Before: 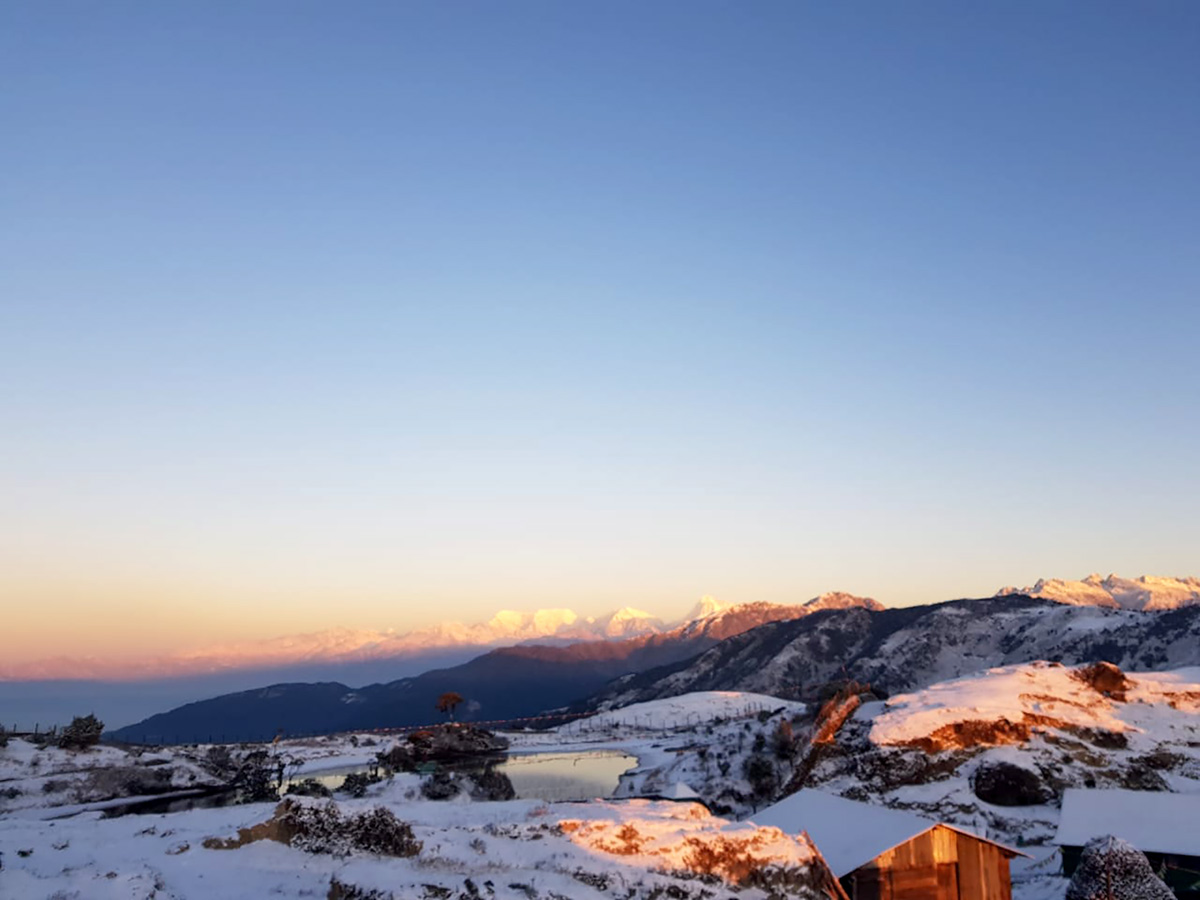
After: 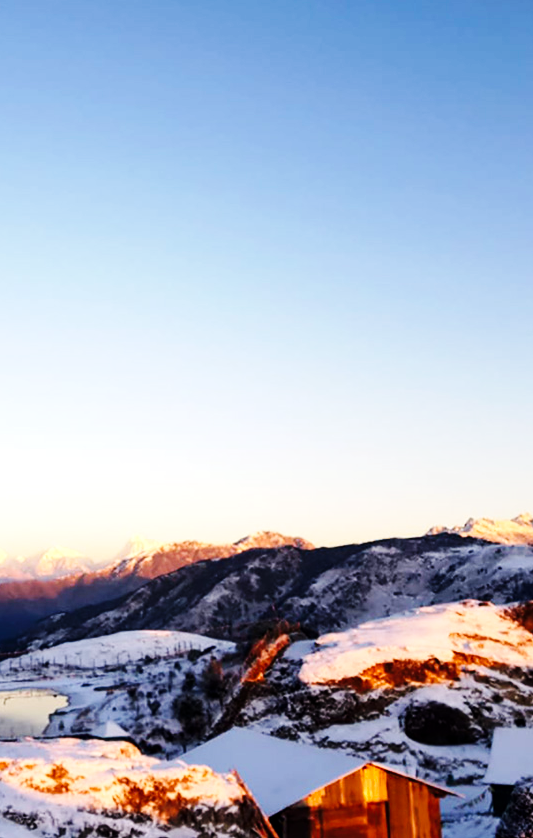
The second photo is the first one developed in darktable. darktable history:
base curve: curves: ch0 [(0, 0) (0.032, 0.025) (0.121, 0.166) (0.206, 0.329) (0.605, 0.79) (1, 1)], preserve colors none
contrast brightness saturation: contrast 0.013, saturation -0.061
crop: left 47.508%, top 6.85%, right 8.058%
color balance rgb: linear chroma grading › global chroma 14.373%, perceptual saturation grading › global saturation 0.535%, global vibrance 9.881%, contrast 15.273%, saturation formula JzAzBz (2021)
